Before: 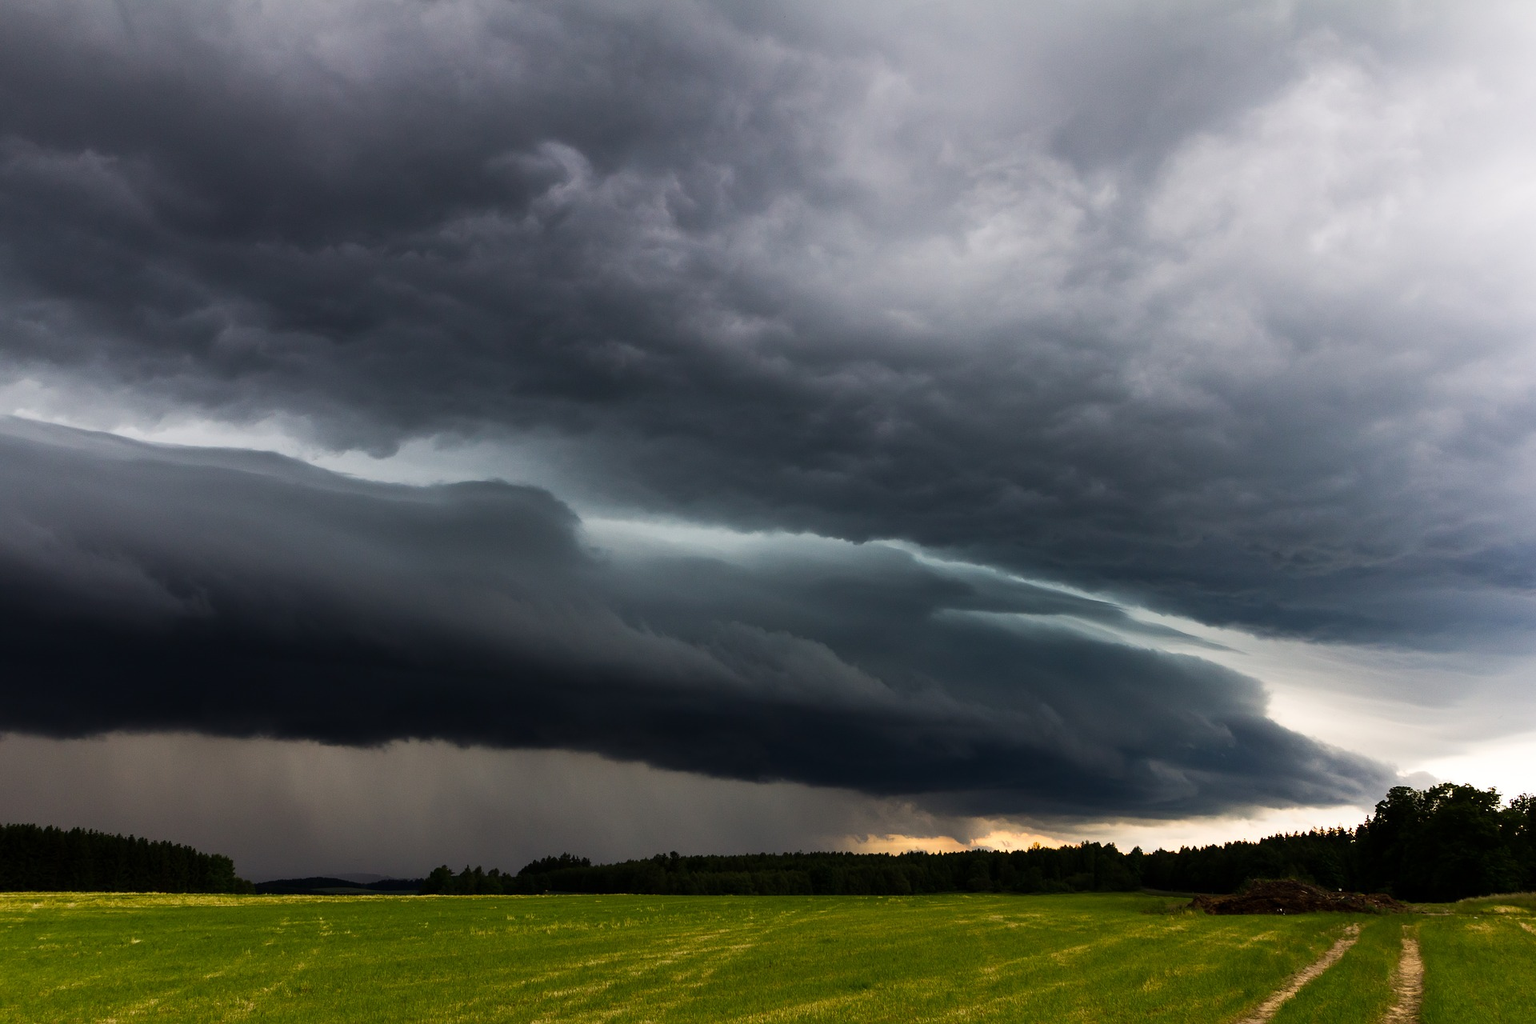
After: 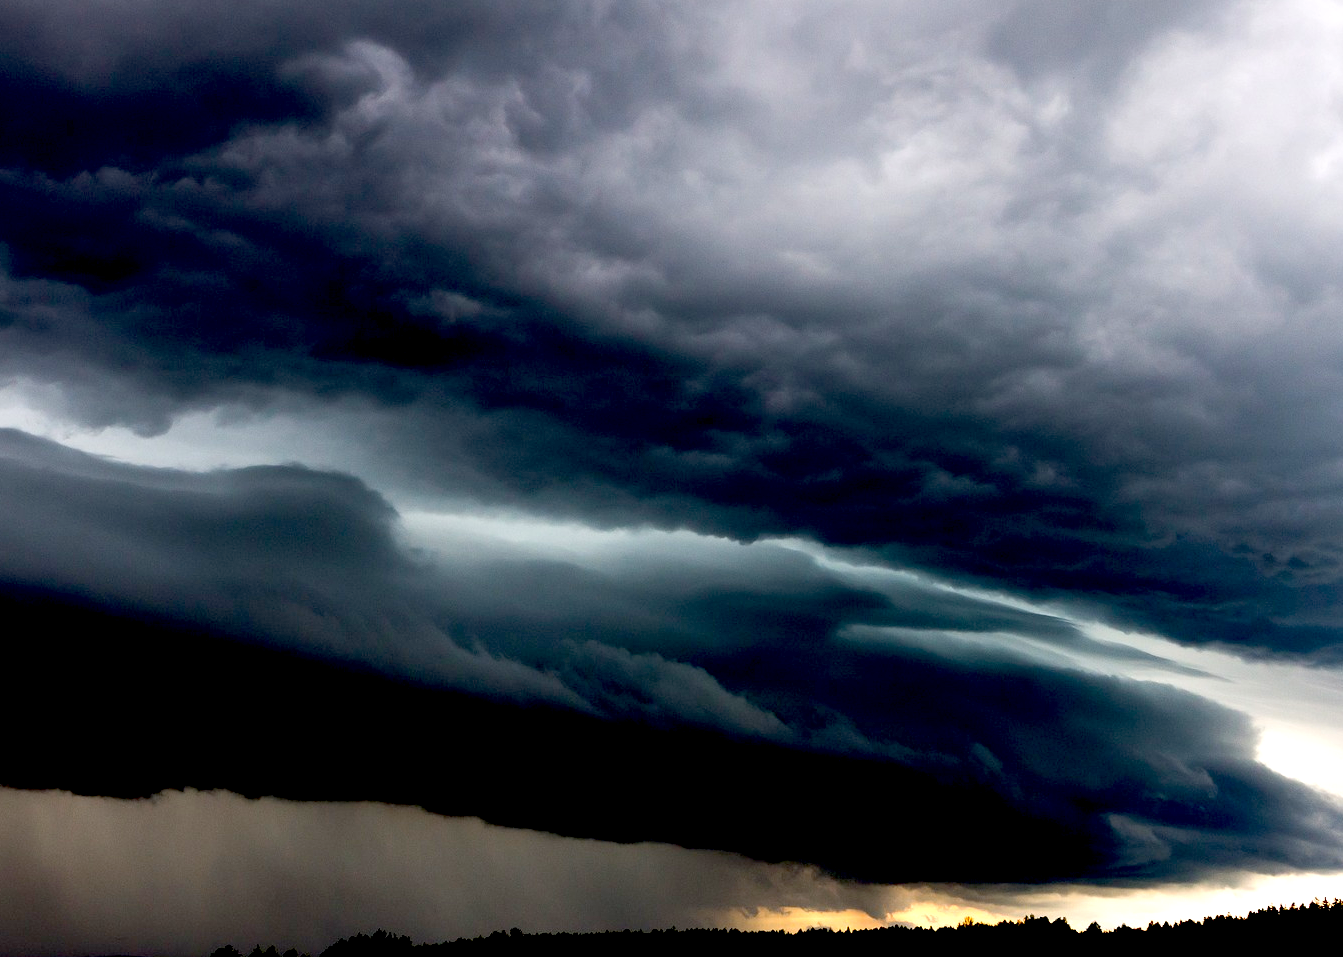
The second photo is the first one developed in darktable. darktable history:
exposure: black level correction 0.04, exposure 0.5 EV, compensate highlight preservation false
crop and rotate: left 17.046%, top 10.659%, right 12.989%, bottom 14.553%
